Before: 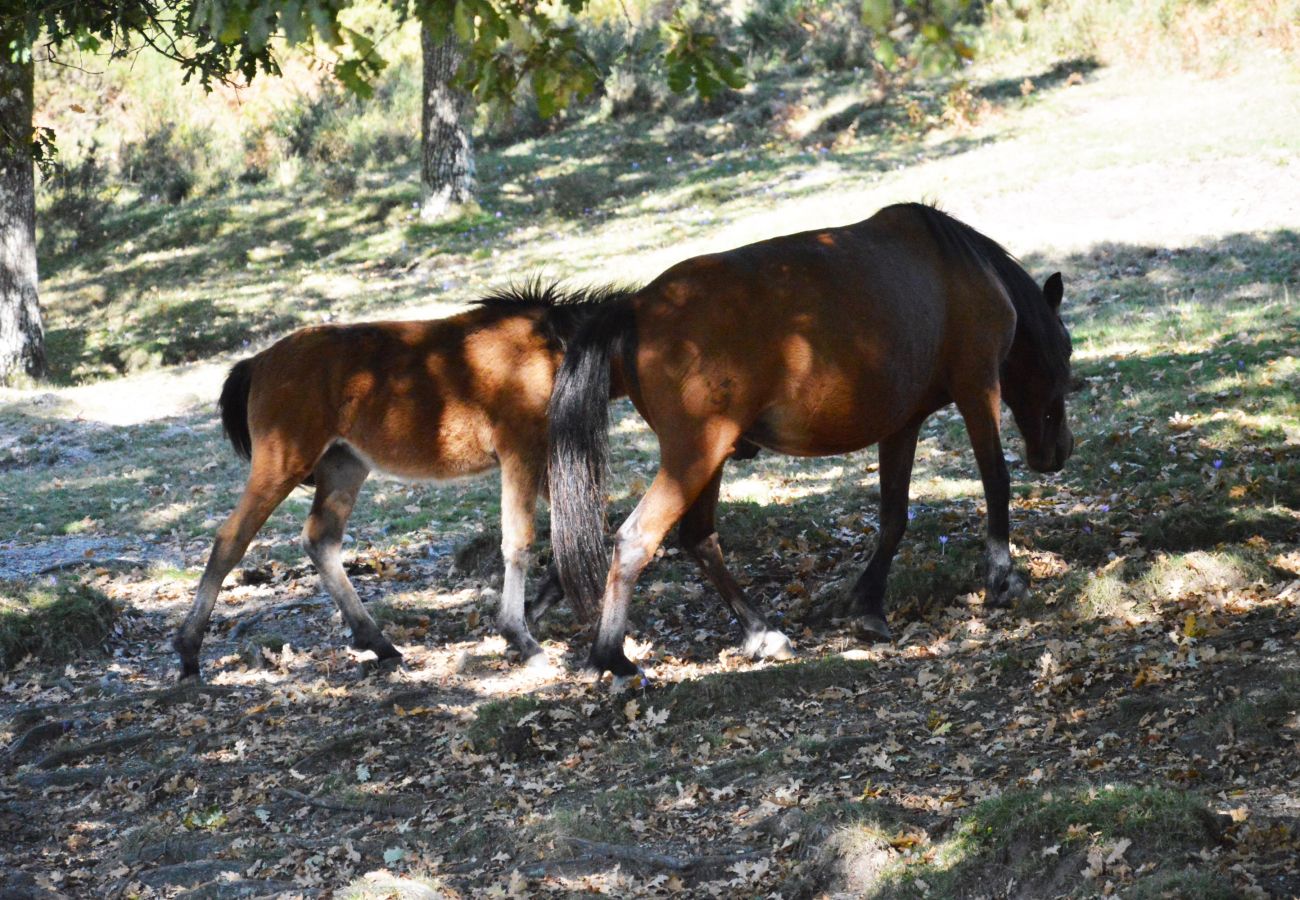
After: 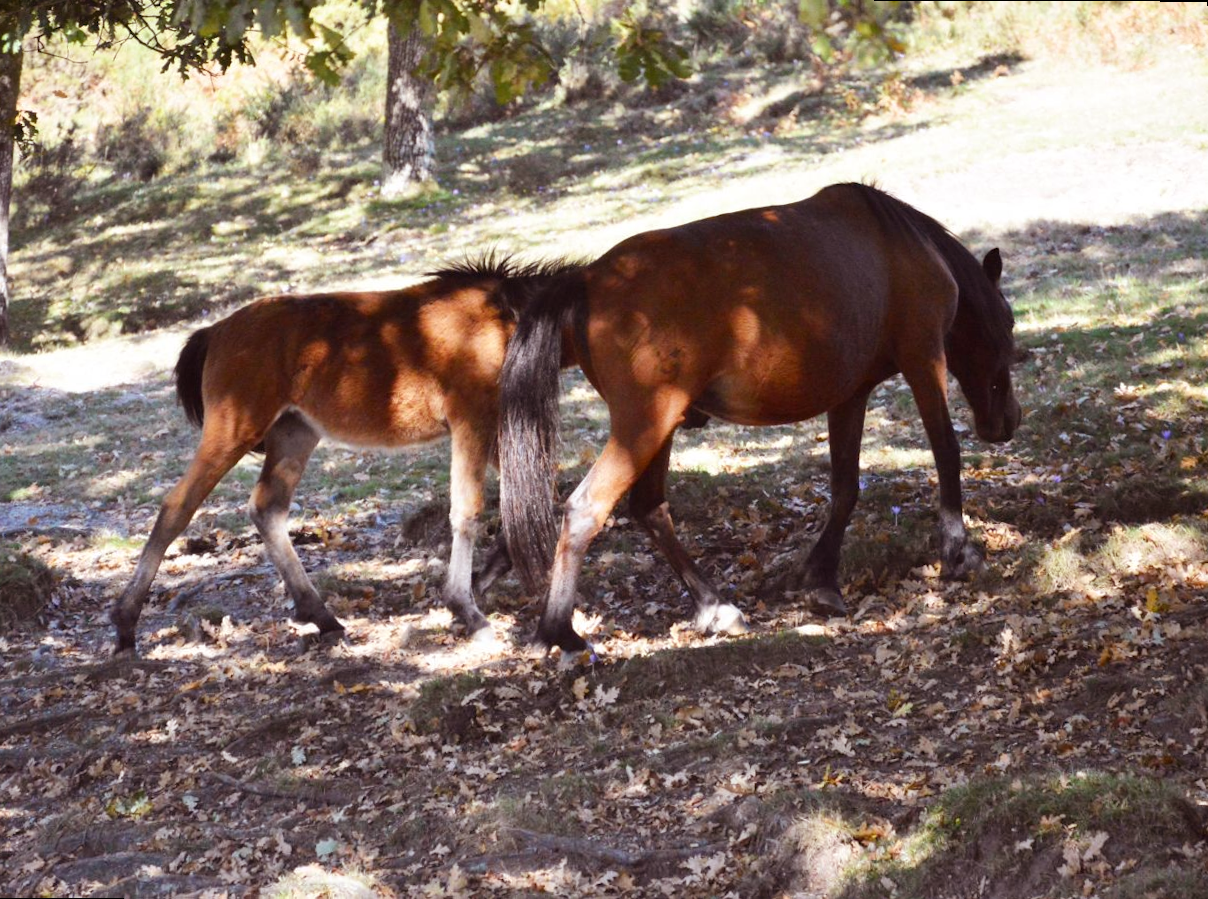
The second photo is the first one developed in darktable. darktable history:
rotate and perspective: rotation 0.215°, lens shift (vertical) -0.139, crop left 0.069, crop right 0.939, crop top 0.002, crop bottom 0.996
rgb levels: mode RGB, independent channels, levels [[0, 0.474, 1], [0, 0.5, 1], [0, 0.5, 1]]
